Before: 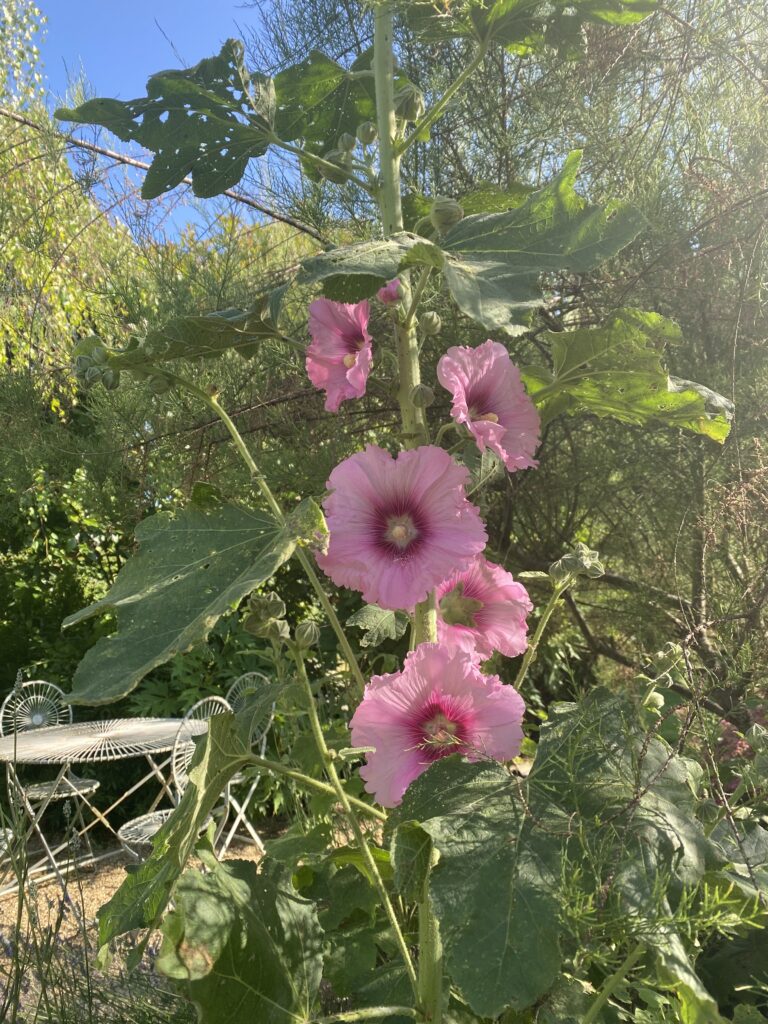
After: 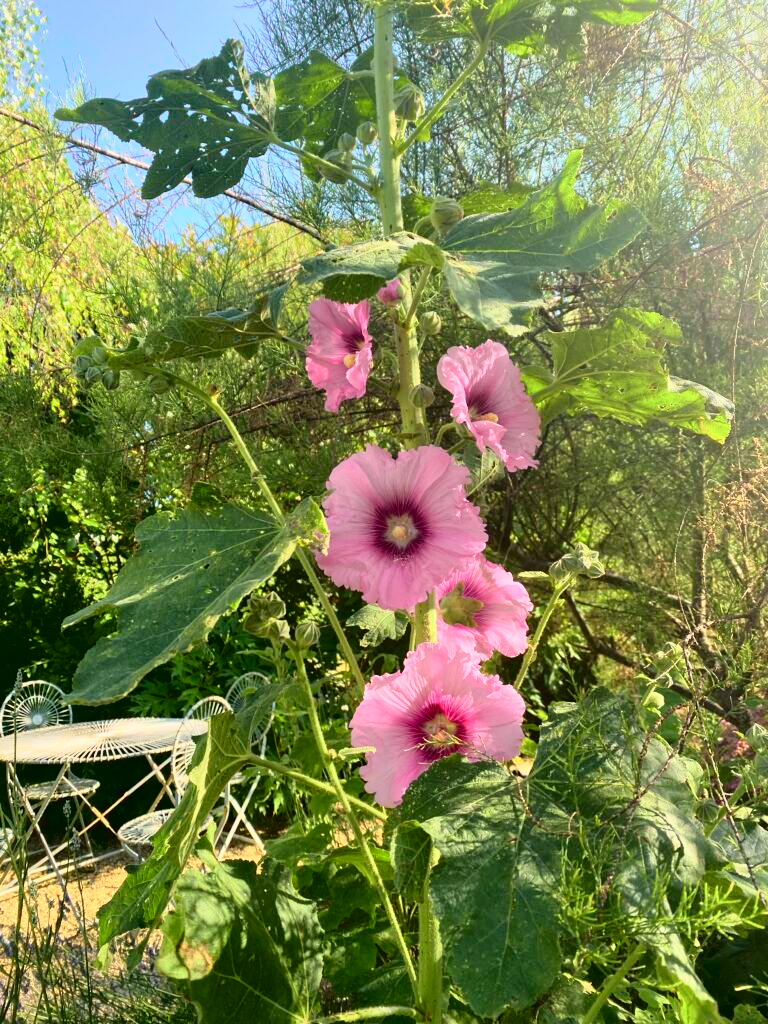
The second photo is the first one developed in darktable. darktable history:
tone curve: curves: ch0 [(0, 0.022) (0.177, 0.086) (0.392, 0.438) (0.704, 0.844) (0.858, 0.938) (1, 0.981)]; ch1 [(0, 0) (0.402, 0.36) (0.476, 0.456) (0.498, 0.497) (0.518, 0.521) (0.58, 0.598) (0.619, 0.65) (0.692, 0.737) (1, 1)]; ch2 [(0, 0) (0.415, 0.438) (0.483, 0.499) (0.503, 0.503) (0.526, 0.532) (0.563, 0.604) (0.626, 0.697) (0.699, 0.753) (0.997, 0.858)], color space Lab, independent channels
